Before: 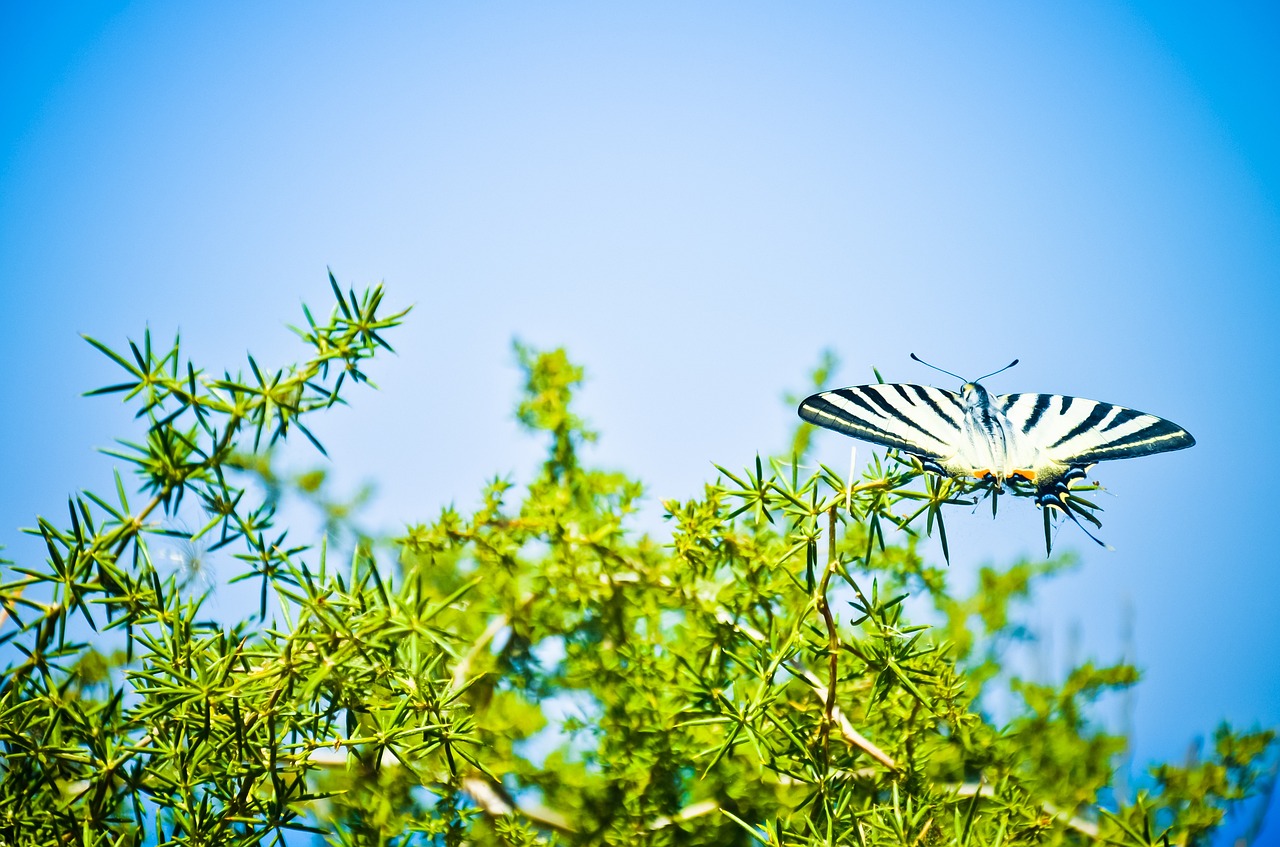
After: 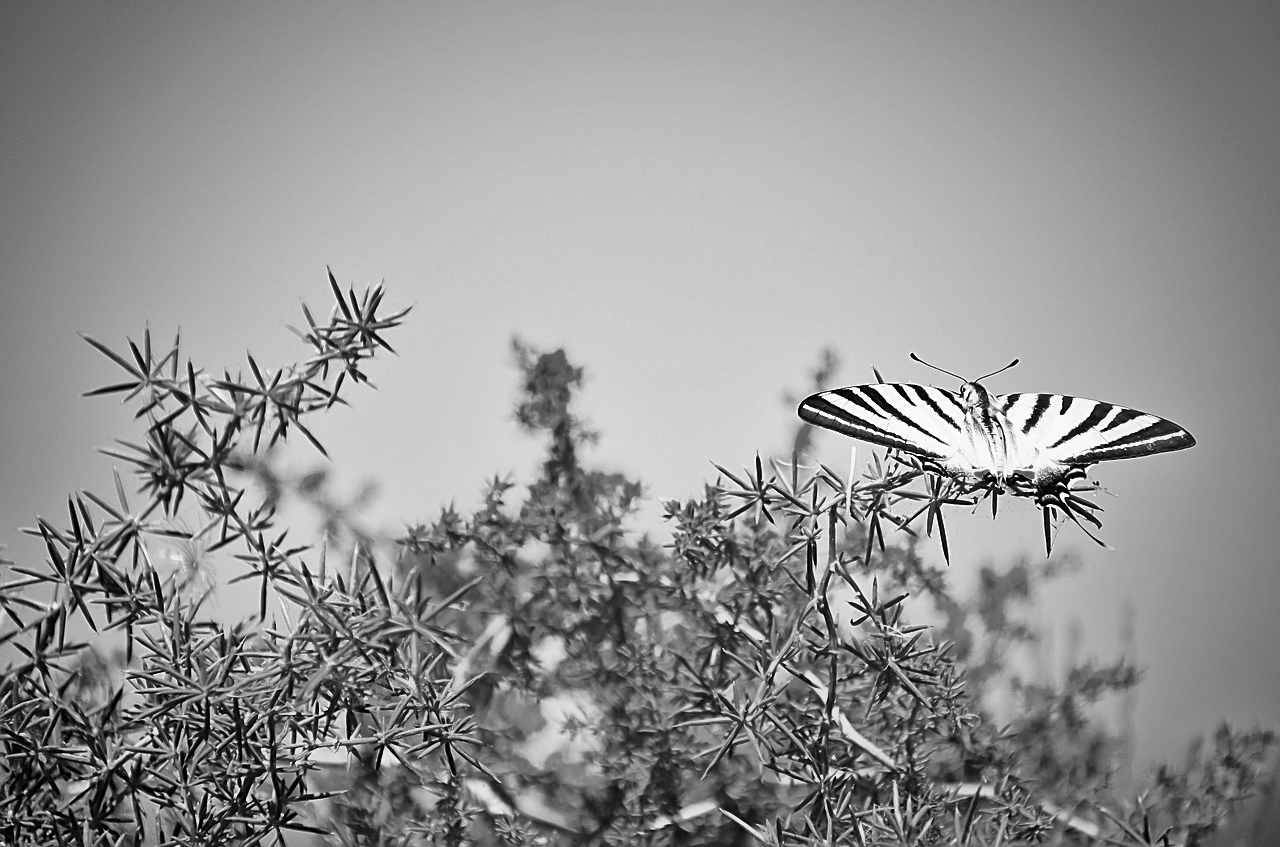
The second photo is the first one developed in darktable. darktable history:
shadows and highlights: low approximation 0.01, soften with gaussian
monochrome: a -11.7, b 1.62, size 0.5, highlights 0.38
sharpen: on, module defaults
